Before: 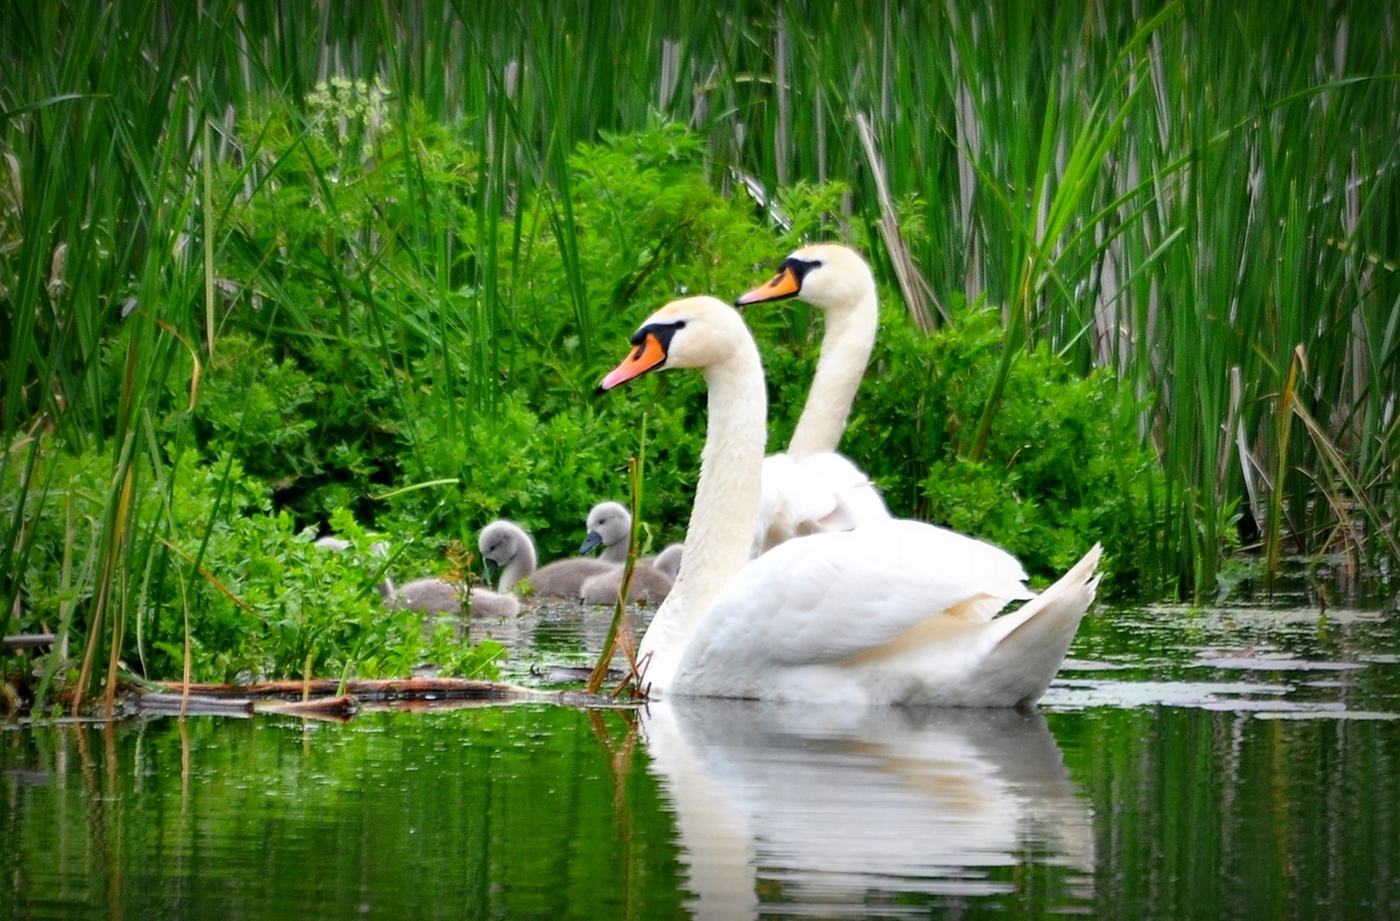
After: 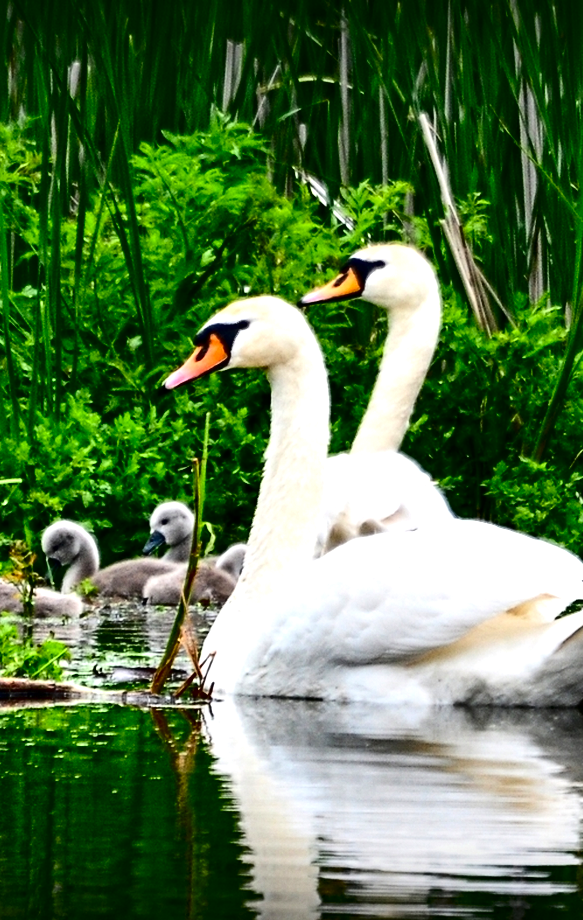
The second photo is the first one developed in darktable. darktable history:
contrast brightness saturation: contrast 0.24, brightness -0.24, saturation 0.14
contrast equalizer: y [[0.5, 0.501, 0.525, 0.597, 0.58, 0.514], [0.5 ×6], [0.5 ×6], [0 ×6], [0 ×6]]
crop: left 31.229%, right 27.105%
tone equalizer: -8 EV -0.417 EV, -7 EV -0.389 EV, -6 EV -0.333 EV, -5 EV -0.222 EV, -3 EV 0.222 EV, -2 EV 0.333 EV, -1 EV 0.389 EV, +0 EV 0.417 EV, edges refinement/feathering 500, mask exposure compensation -1.57 EV, preserve details no
